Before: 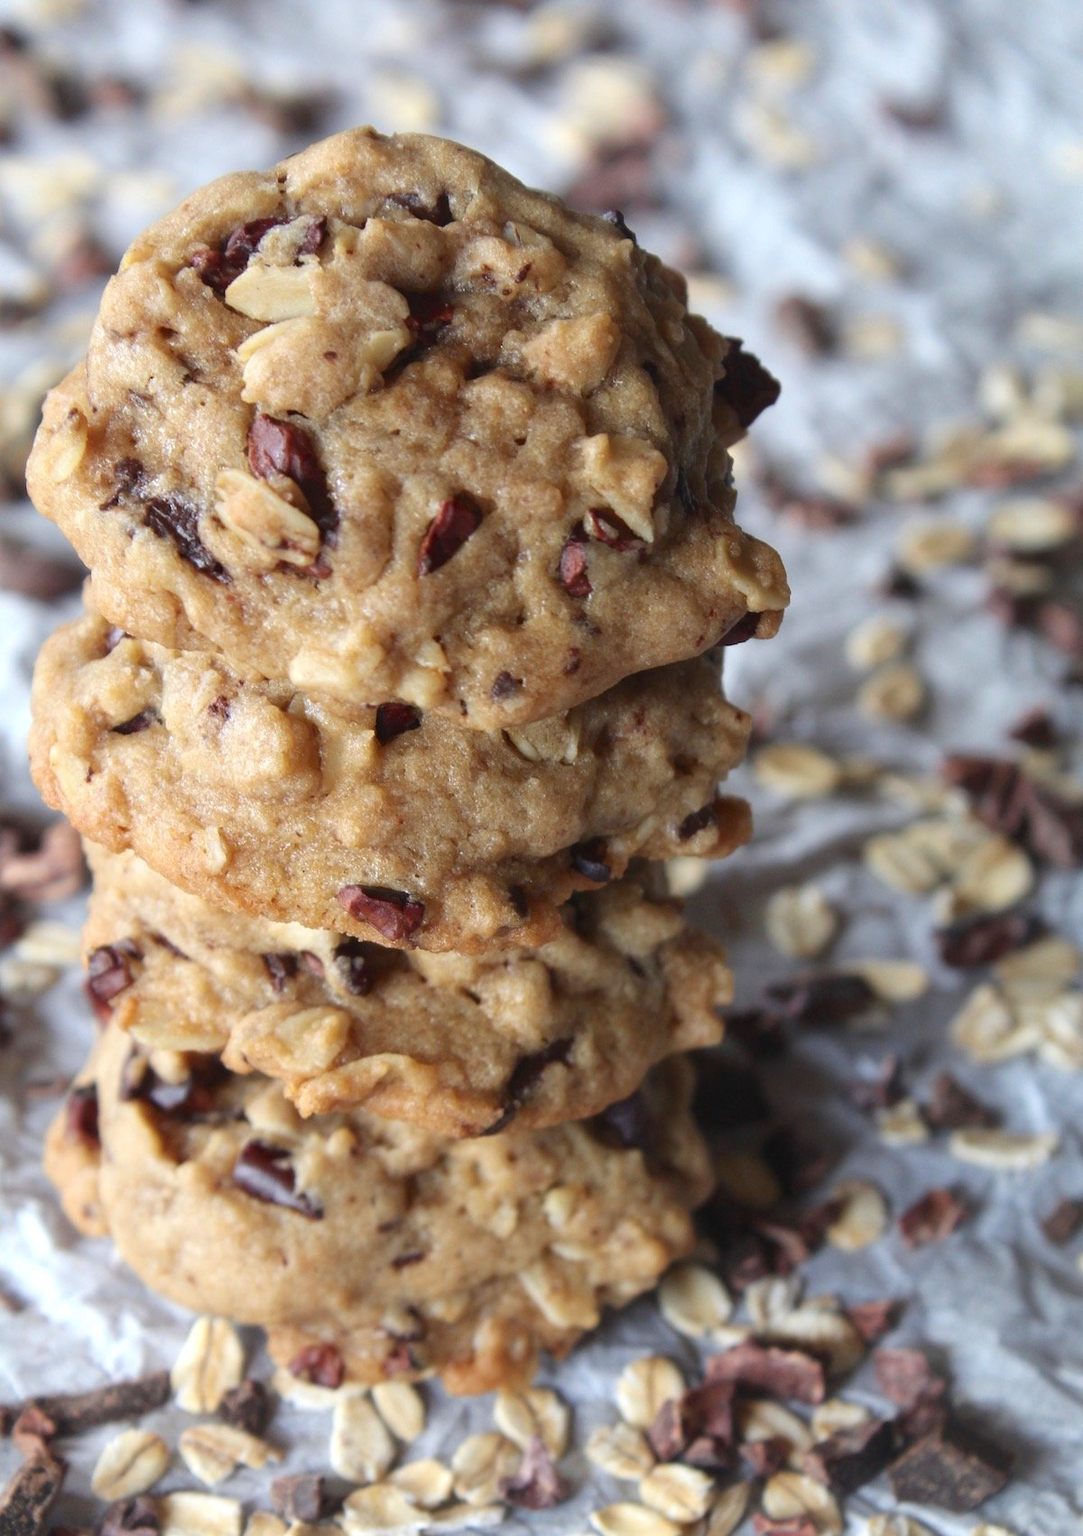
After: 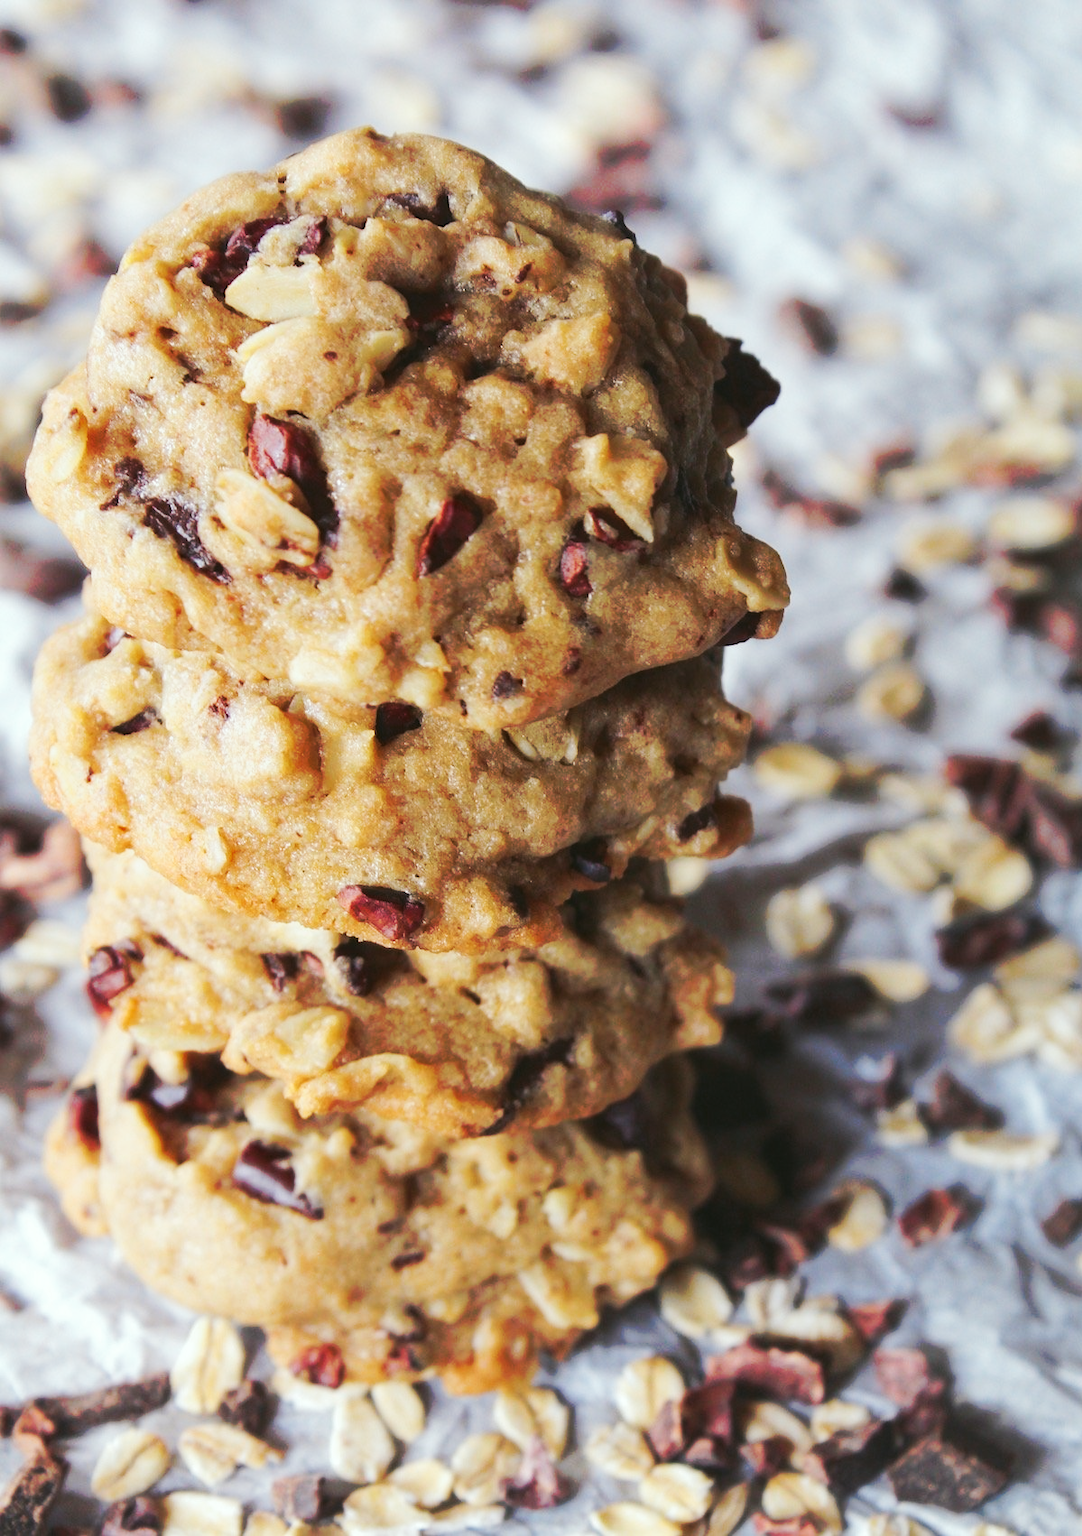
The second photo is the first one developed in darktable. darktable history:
tone curve: curves: ch0 [(0, 0) (0.003, 0.003) (0.011, 0.011) (0.025, 0.024) (0.044, 0.043) (0.069, 0.067) (0.1, 0.096) (0.136, 0.131) (0.177, 0.171) (0.224, 0.217) (0.277, 0.268) (0.335, 0.324) (0.399, 0.385) (0.468, 0.452) (0.543, 0.571) (0.623, 0.647) (0.709, 0.727) (0.801, 0.813) (0.898, 0.904) (1, 1)], preserve colors none
color look up table: target L [95.87, 92.77, 92.21, 89.44, 64.36, 72.71, 68.11, 65.5, 56.49, 33.06, 24.14, 200, 88.89, 88.29, 89.2, 73.48, 74.32, 72.65, 67.51, 55.2, 55.13, 62.45, 58.73, 55.04, 54.52, 51.1, 35.51, 20.15, 92.84, 85.02, 61.19, 69.2, 68.26, 66.87, 54.54, 50.35, 42.32, 30.47, 29.85, 24.14, 25.8, 10.67, 10.47, 89.5, 77.33, 69.62, 52.55, 49.44, 13.86], target a [-6.775, -26.73, -25.55, -43.62, -60.24, -15.78, -11.57, -46.35, -41.16, -35.81, -17.41, 0, 1.693, -6.323, 13.88, 31.58, 42.37, 28.02, 8.476, 82.52, 78.04, 16.09, 36.02, 59.23, 82.14, 77.22, 47.69, 28.38, -0.629, 26.68, 81.74, 67.79, 10.14, 41.06, 48.5, 58.49, 73.98, -0.592, 50.02, 12.88, 48.08, 17.96, 8.968, -28.16, -15.16, -34.08, -8.759, -30.96, -9.177], target b [5.564, 39.18, 1.805, 19.58, 55.98, 1.466, 47.23, 20.36, 45.75, 29.65, 23.94, 0, 29.36, 86.26, -0.674, 77.47, 2.654, 59.37, 4.318, 20.93, 61.28, 66.98, 36.02, 66.01, 13.8, 51.56, 11.51, 26.02, -4.498, -20, -35.98, -45.19, -47.67, -49.42, -17.87, -48.28, -69.94, 0.448, -89.95, -51.06, -5.975, -43.46, -4.707, -9.55, -30.54, -19.93, -38.27, -9.152, -0.697], num patches 49
